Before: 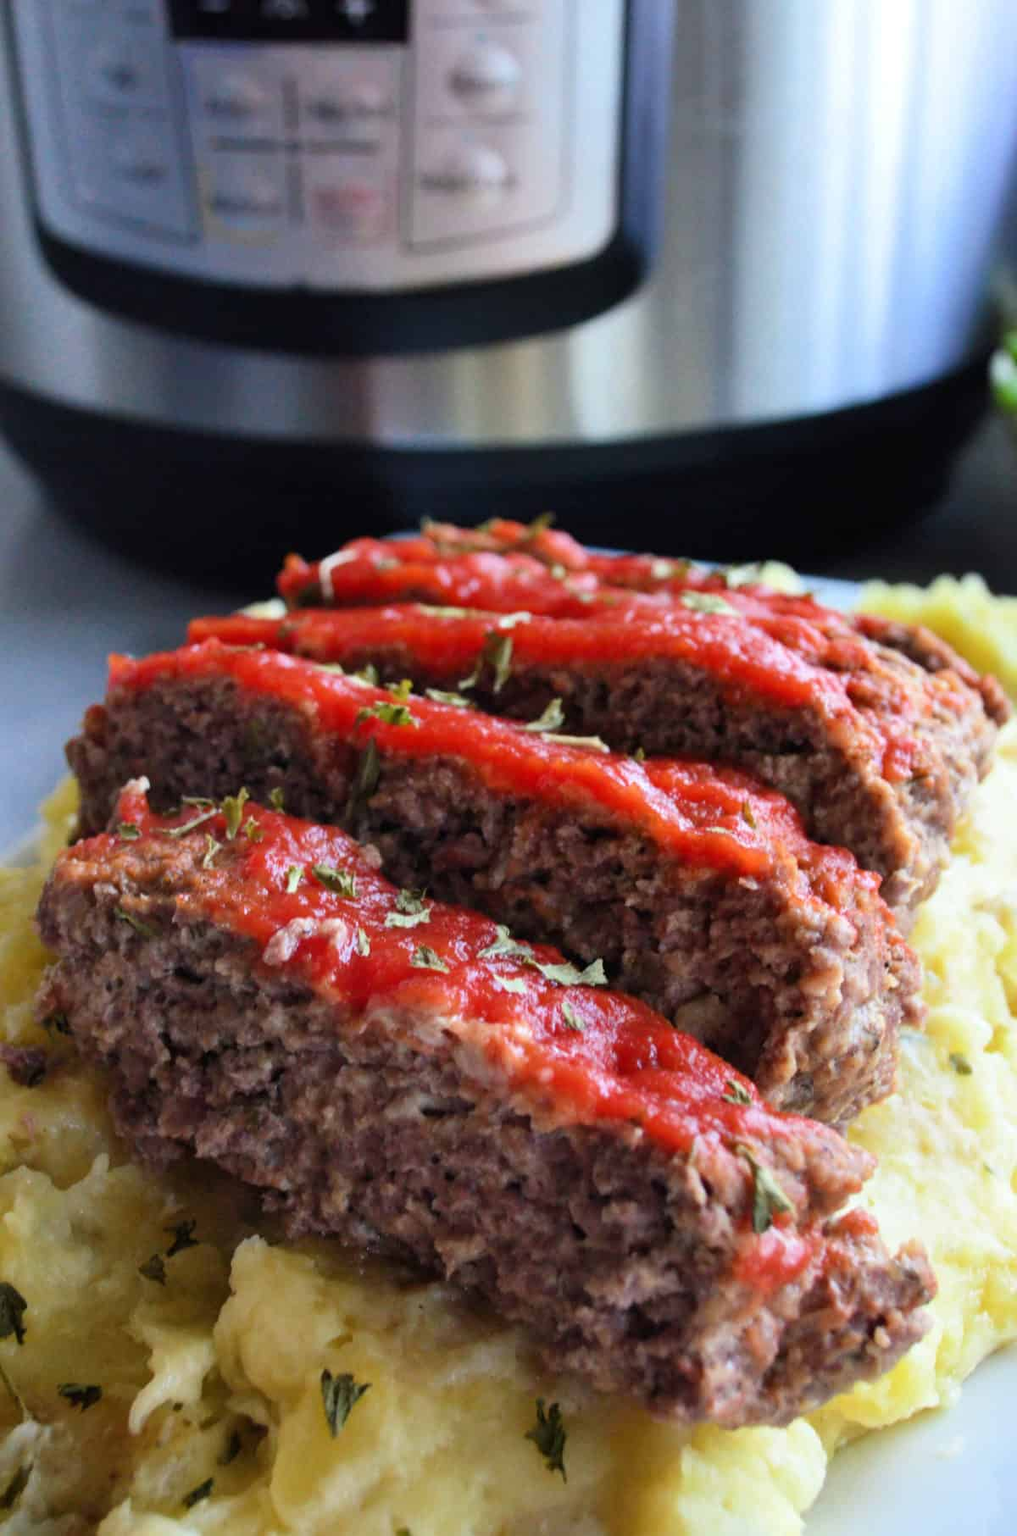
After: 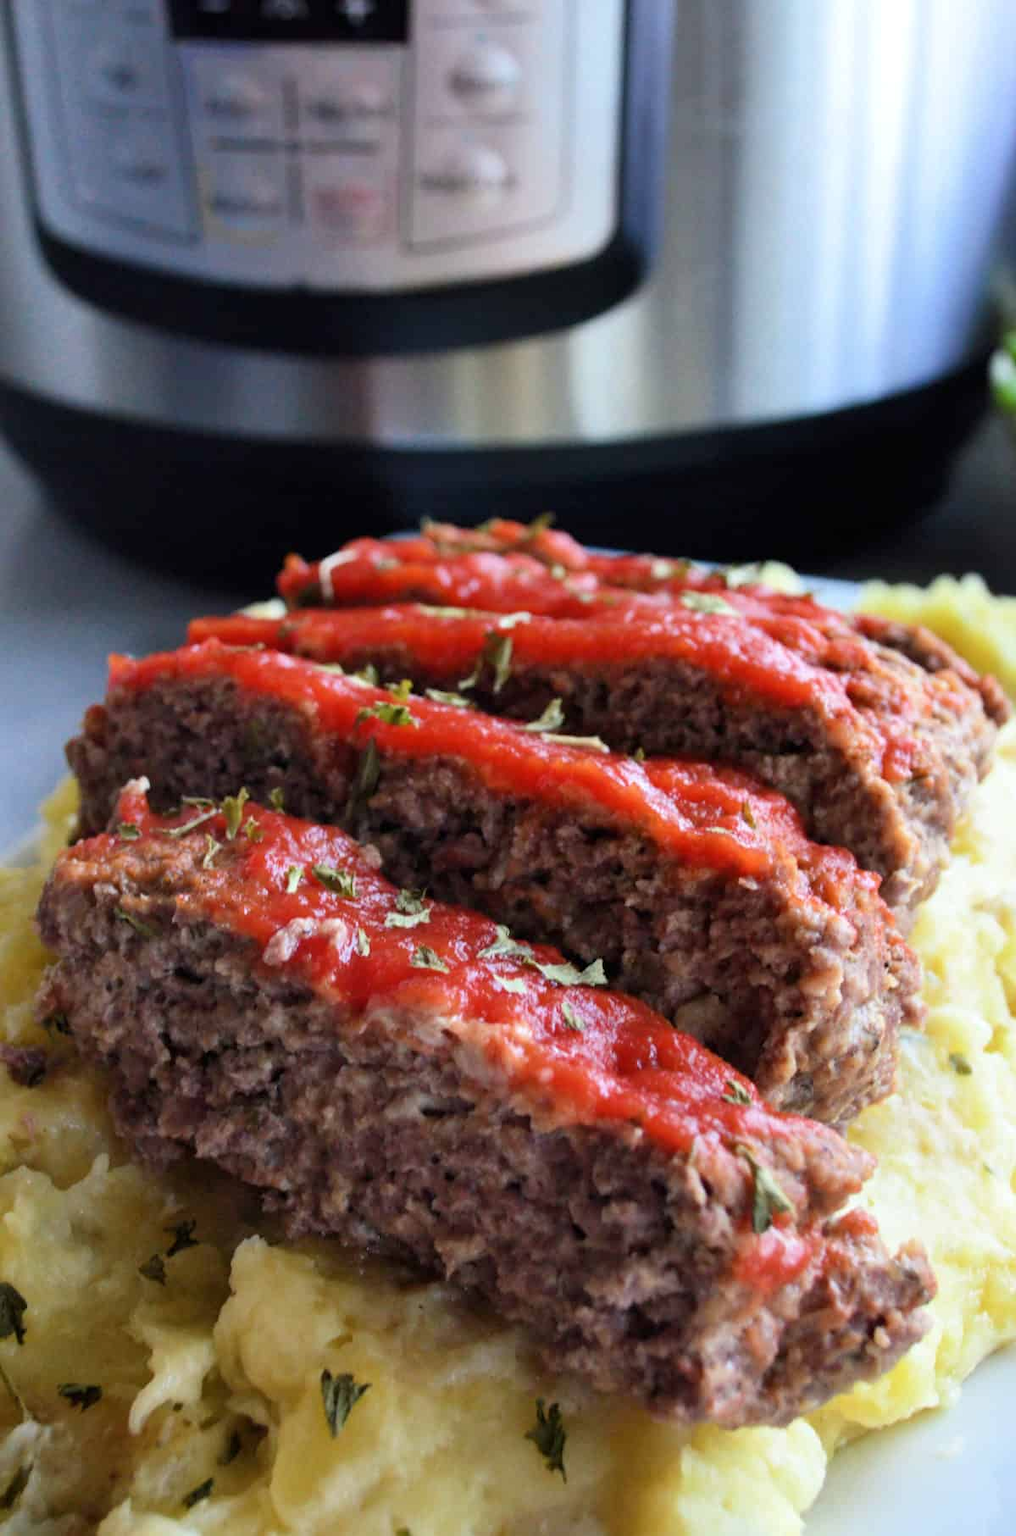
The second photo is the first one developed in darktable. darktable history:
contrast brightness saturation: saturation -0.046
exposure: black level correction 0.001, exposure 0.015 EV, compensate highlight preservation false
